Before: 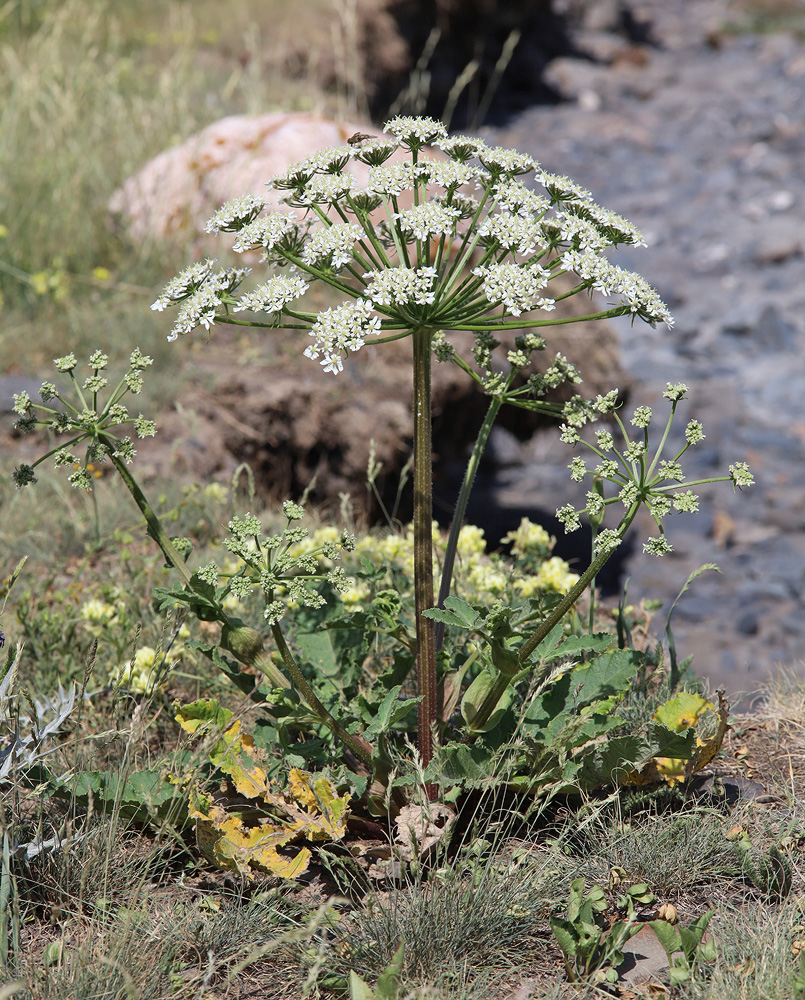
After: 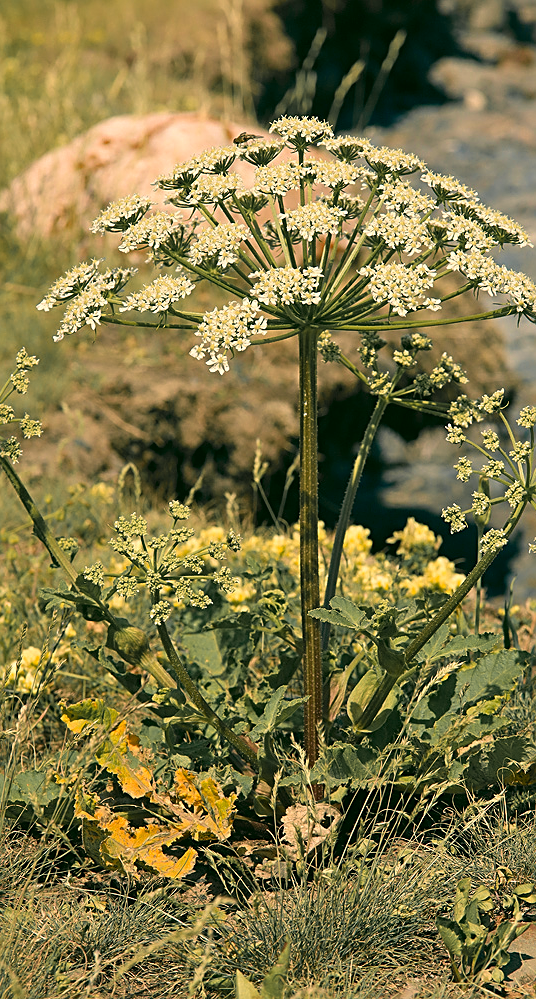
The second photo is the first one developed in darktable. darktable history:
velvia: on, module defaults
sharpen: on, module defaults
color correction: highlights a* 5.16, highlights b* 24.7, shadows a* -15.91, shadows b* 3.79
color zones: curves: ch1 [(0.263, 0.53) (0.376, 0.287) (0.487, 0.512) (0.748, 0.547) (1, 0.513)]; ch2 [(0.262, 0.45) (0.751, 0.477)]
crop and rotate: left 14.345%, right 18.961%
shadows and highlights: radius 107.87, shadows 23.91, highlights -58.58, low approximation 0.01, soften with gaussian
